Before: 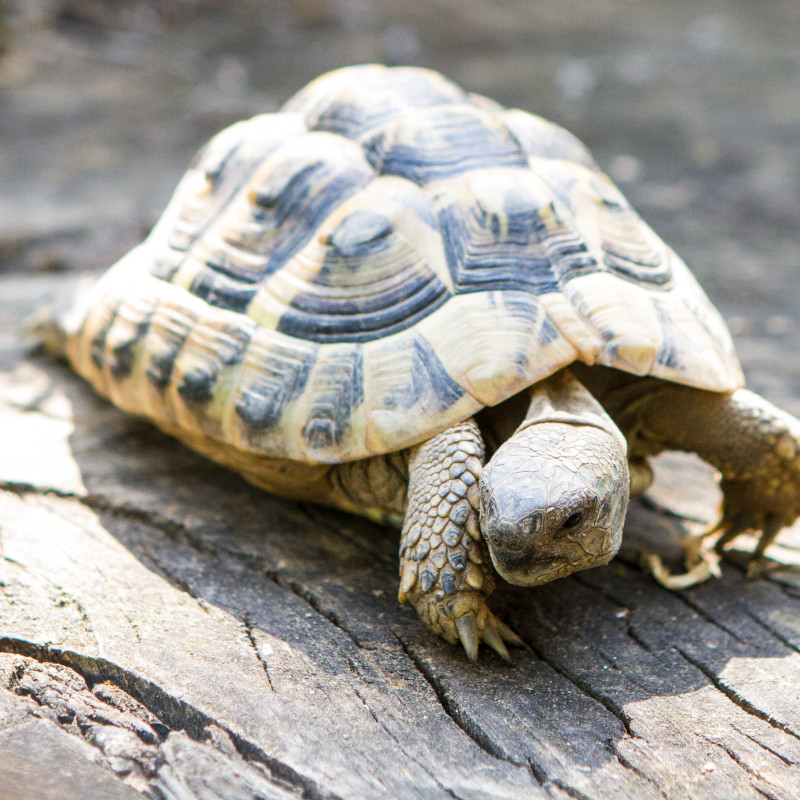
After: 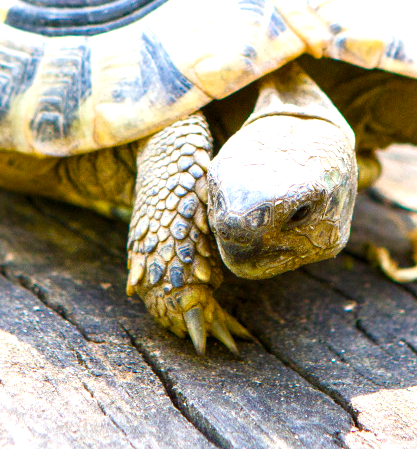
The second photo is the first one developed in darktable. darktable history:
color balance rgb: highlights gain › chroma 0.119%, highlights gain › hue 331.18°, linear chroma grading › global chroma 20.361%, perceptual saturation grading › global saturation 27.618%, perceptual saturation grading › highlights -25.272%, perceptual saturation grading › shadows 25.007%, global vibrance 15.203%
exposure: black level correction 0, exposure 0.678 EV, compensate highlight preservation false
crop: left 34.077%, top 38.413%, right 13.76%, bottom 5.375%
